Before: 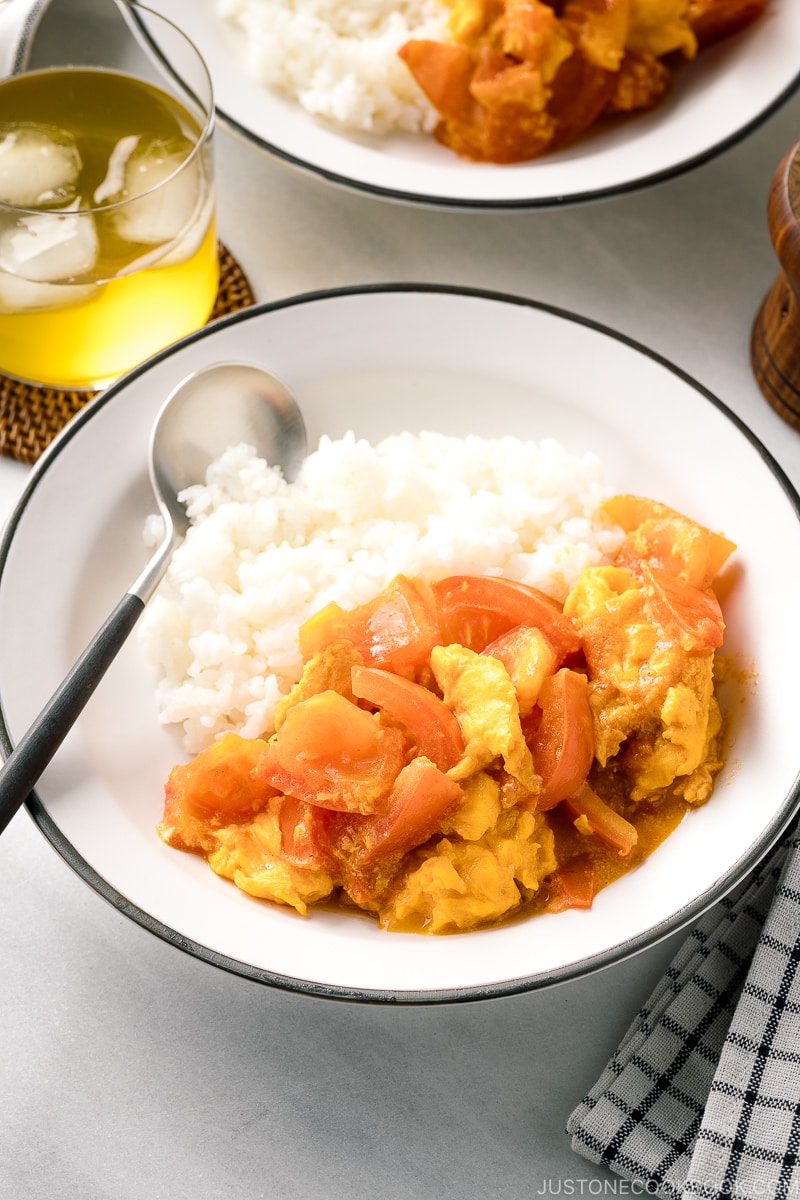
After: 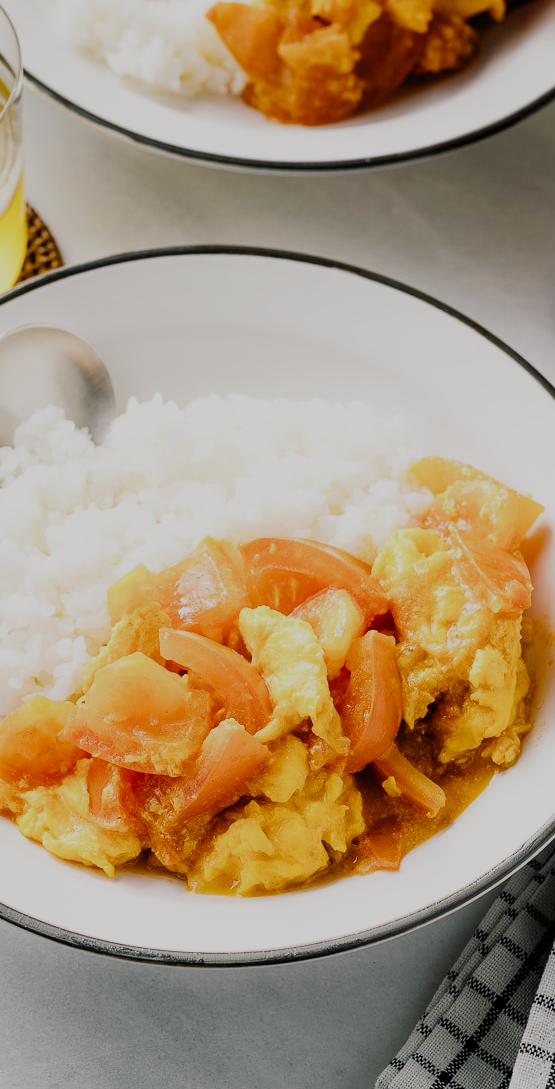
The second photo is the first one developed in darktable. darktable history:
crop and rotate: left 24.054%, top 3.227%, right 6.488%, bottom 5.978%
filmic rgb: black relative exposure -7.45 EV, white relative exposure 4.84 EV, threshold 5.99 EV, hardness 3.4, preserve chrominance no, color science v5 (2021), contrast in shadows safe, contrast in highlights safe, enable highlight reconstruction true
